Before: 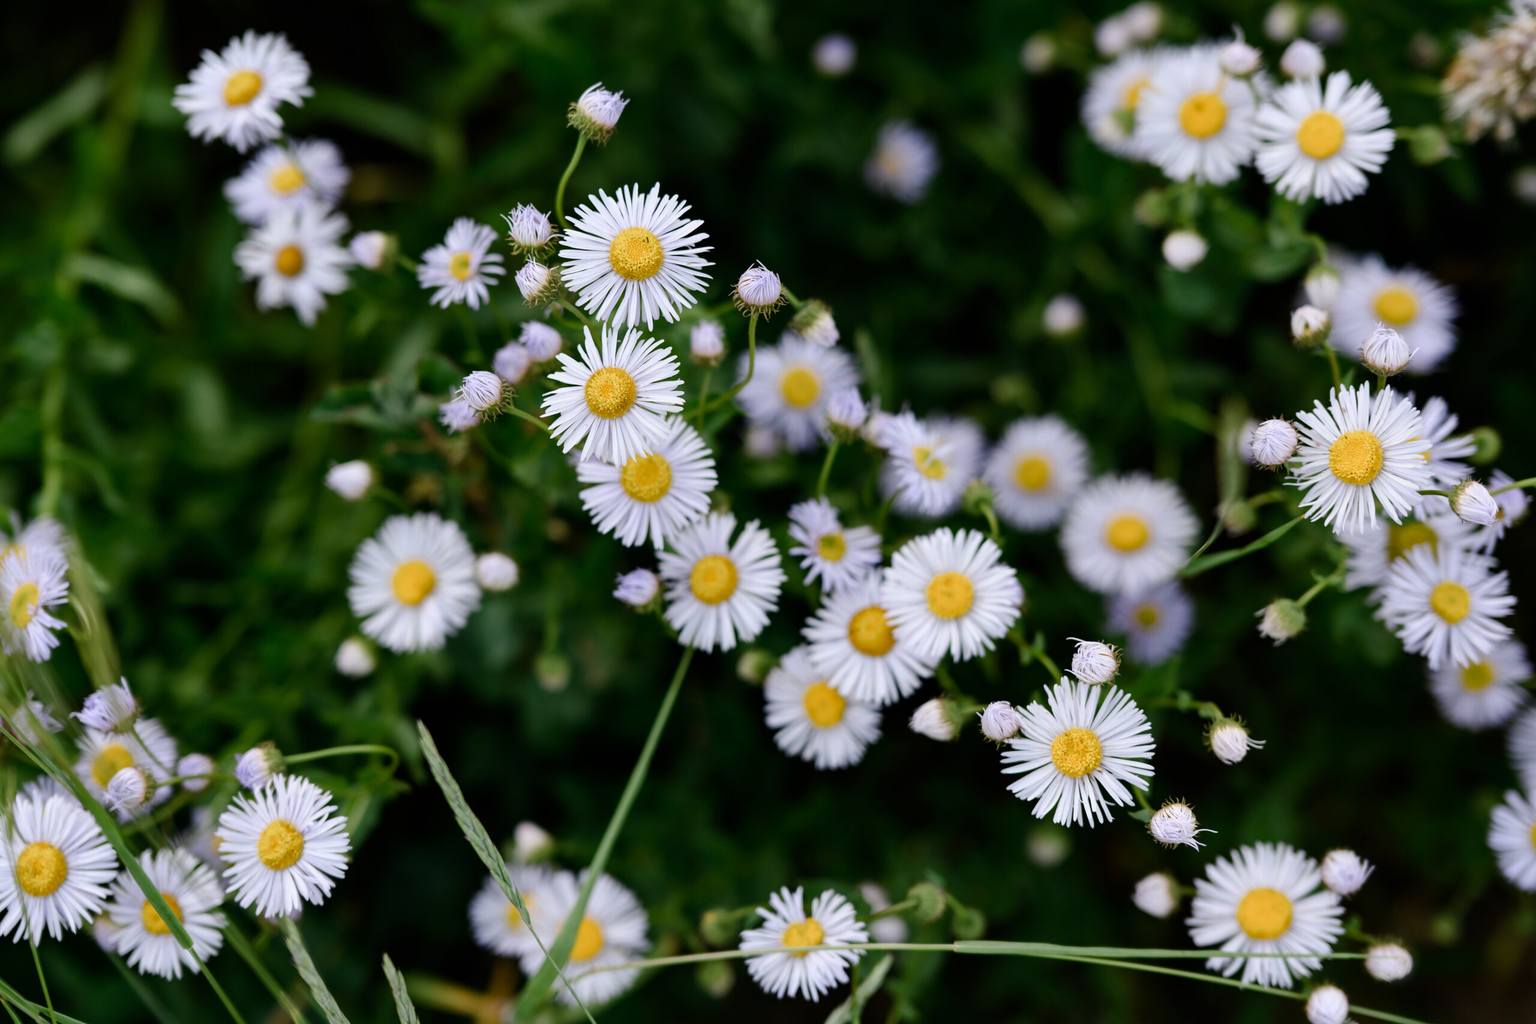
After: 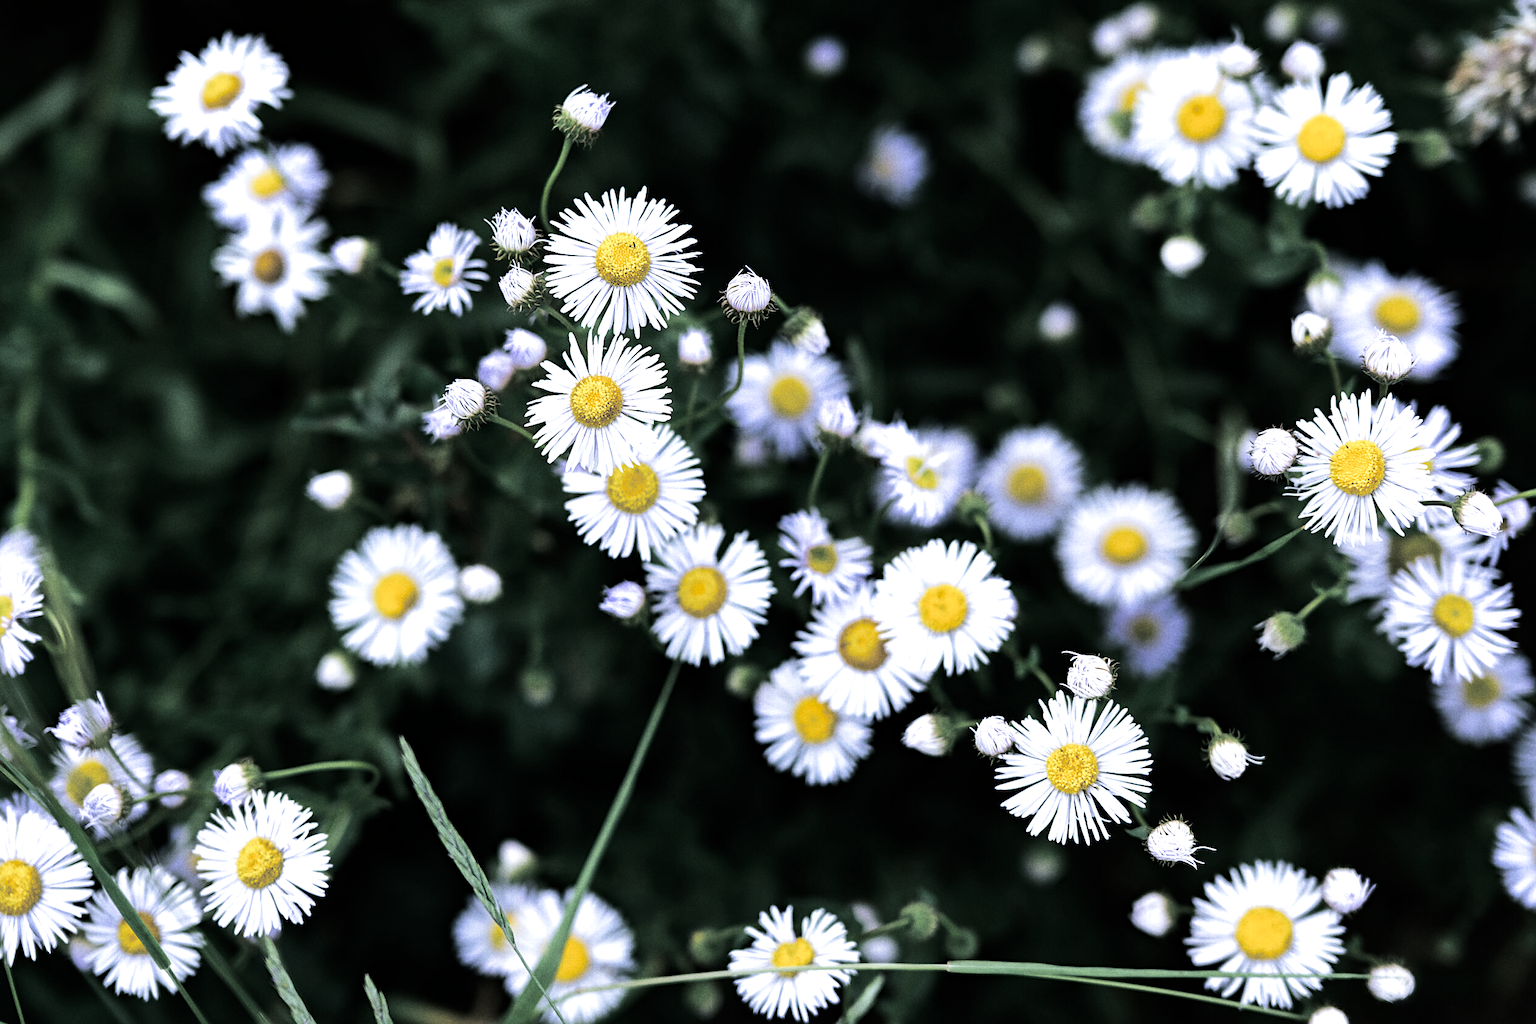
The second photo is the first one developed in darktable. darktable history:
sharpen: on, module defaults
white balance: red 0.931, blue 1.11
split-toning: shadows › hue 201.6°, shadows › saturation 0.16, highlights › hue 50.4°, highlights › saturation 0.2, balance -49.9
crop: left 1.743%, right 0.268%, bottom 2.011%
grain: on, module defaults
tone equalizer: -8 EV -0.75 EV, -7 EV -0.7 EV, -6 EV -0.6 EV, -5 EV -0.4 EV, -3 EV 0.4 EV, -2 EV 0.6 EV, -1 EV 0.7 EV, +0 EV 0.75 EV, edges refinement/feathering 500, mask exposure compensation -1.57 EV, preserve details no
haze removal: strength 0.1, compatibility mode true, adaptive false
